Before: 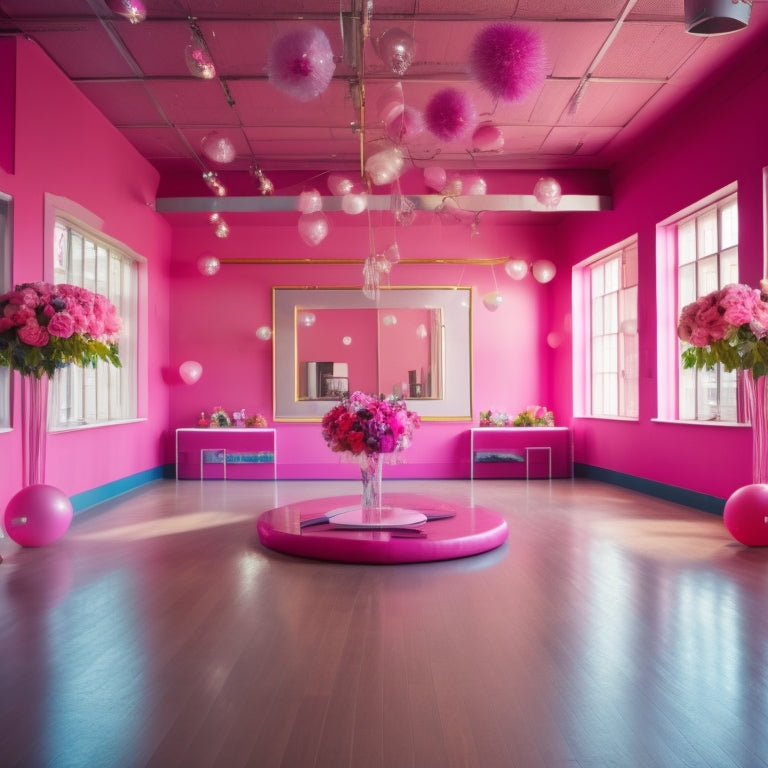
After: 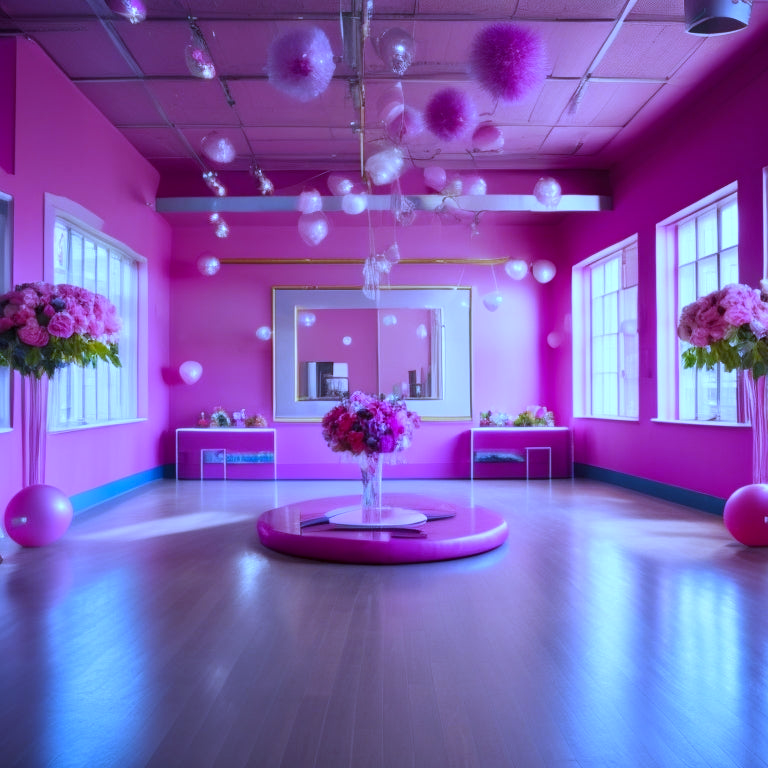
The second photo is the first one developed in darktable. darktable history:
contrast equalizer: octaves 7, y [[0.524 ×6], [0.512 ×6], [0.379 ×6], [0 ×6], [0 ×6]]
white balance: red 0.766, blue 1.537
